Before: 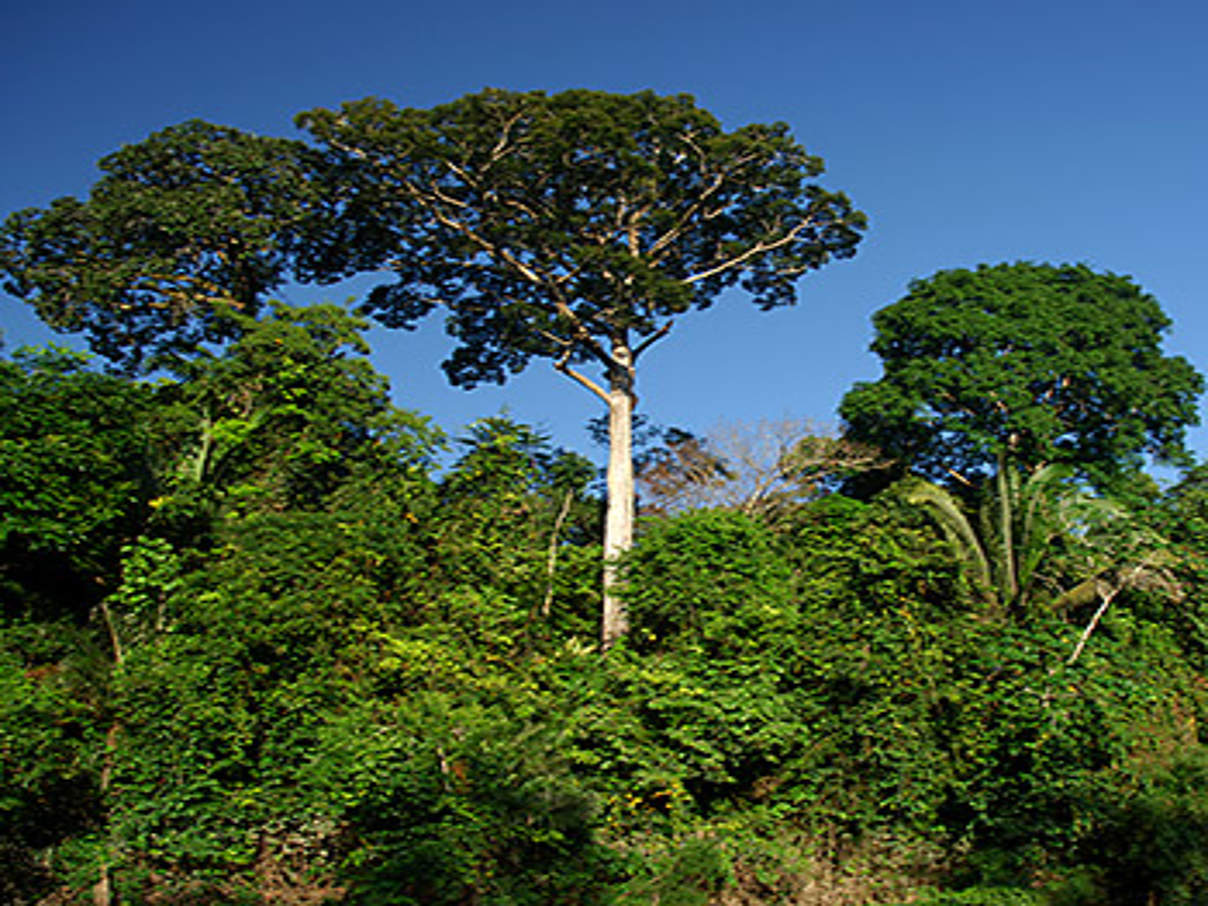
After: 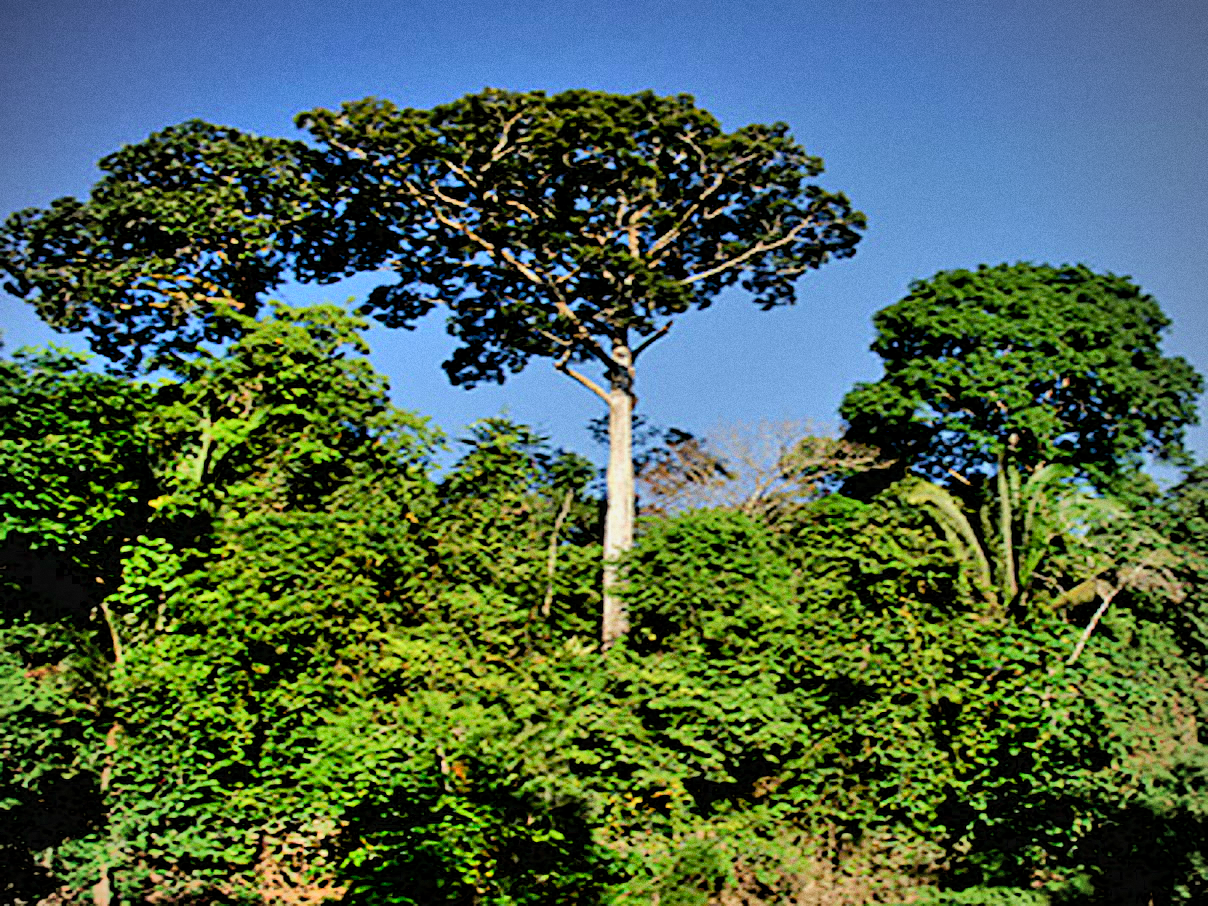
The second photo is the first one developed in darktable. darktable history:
shadows and highlights: radius 110.86, shadows 51.09, white point adjustment 9.16, highlights -4.17, highlights color adjustment 32.2%, soften with gaussian
tone equalizer: -8 EV 0.25 EV, -7 EV 0.417 EV, -6 EV 0.417 EV, -5 EV 0.25 EV, -3 EV -0.25 EV, -2 EV -0.417 EV, -1 EV -0.417 EV, +0 EV -0.25 EV, edges refinement/feathering 500, mask exposure compensation -1.57 EV, preserve details guided filter
grain: coarseness 0.09 ISO
vignetting: fall-off radius 60.92%
filmic rgb: black relative exposure -7.92 EV, white relative exposure 4.13 EV, threshold 3 EV, hardness 4.02, latitude 51.22%, contrast 1.013, shadows ↔ highlights balance 5.35%, color science v5 (2021), contrast in shadows safe, contrast in highlights safe, enable highlight reconstruction true
levels: levels [0.016, 0.484, 0.953]
exposure: black level correction 0.01, exposure 0.014 EV, compensate highlight preservation false
